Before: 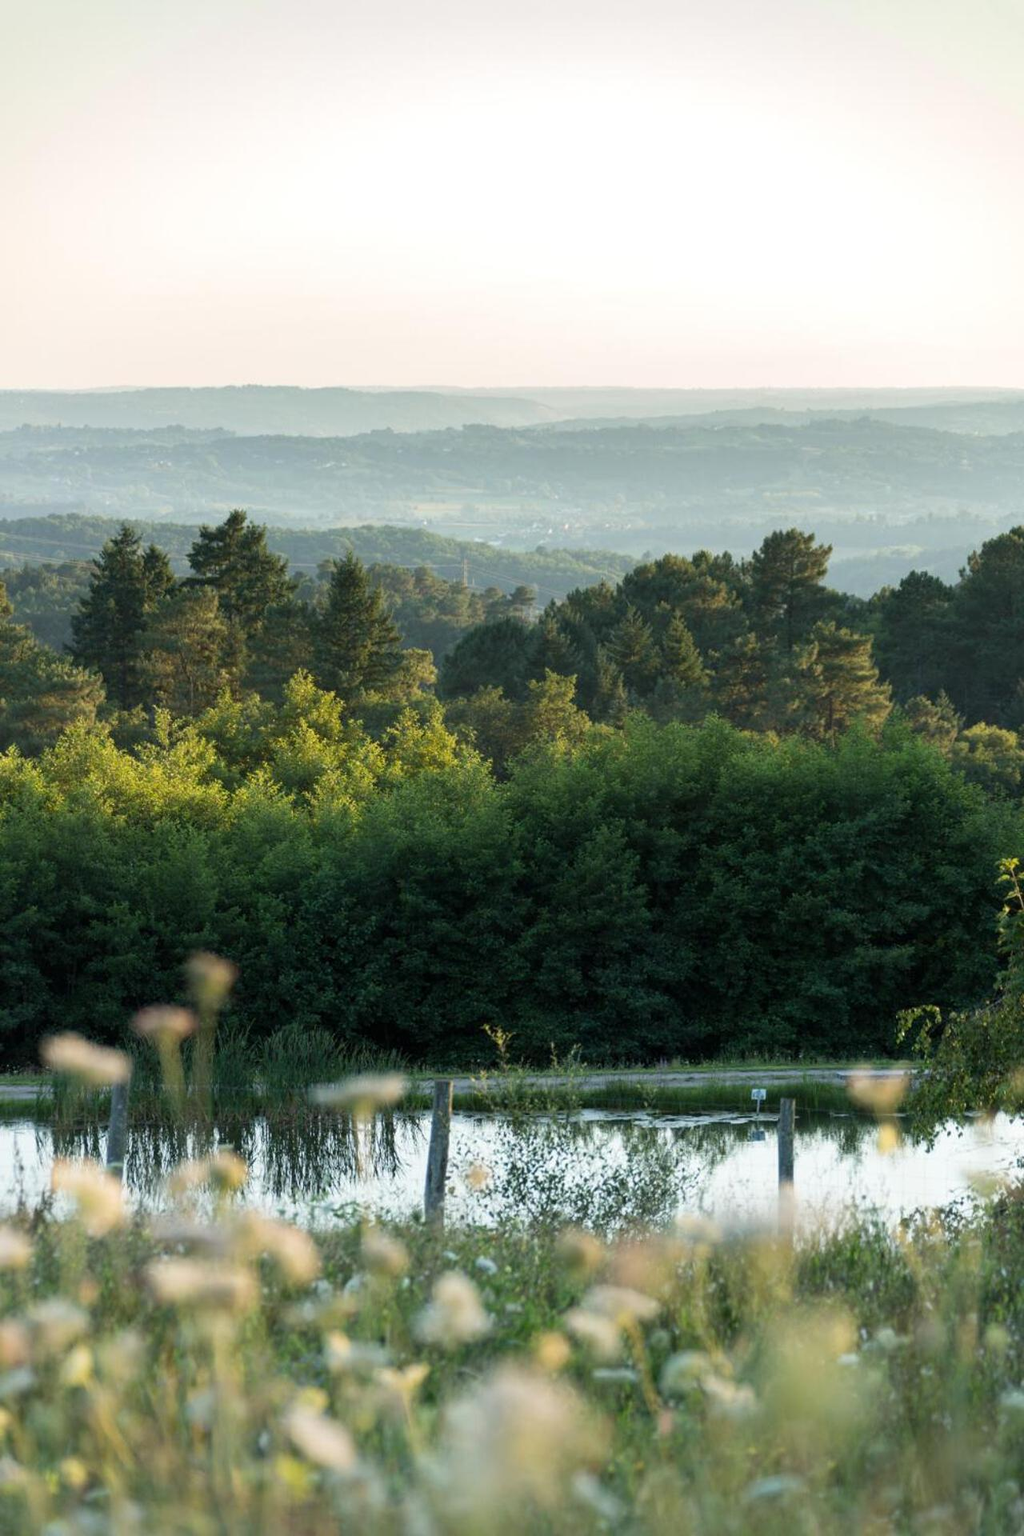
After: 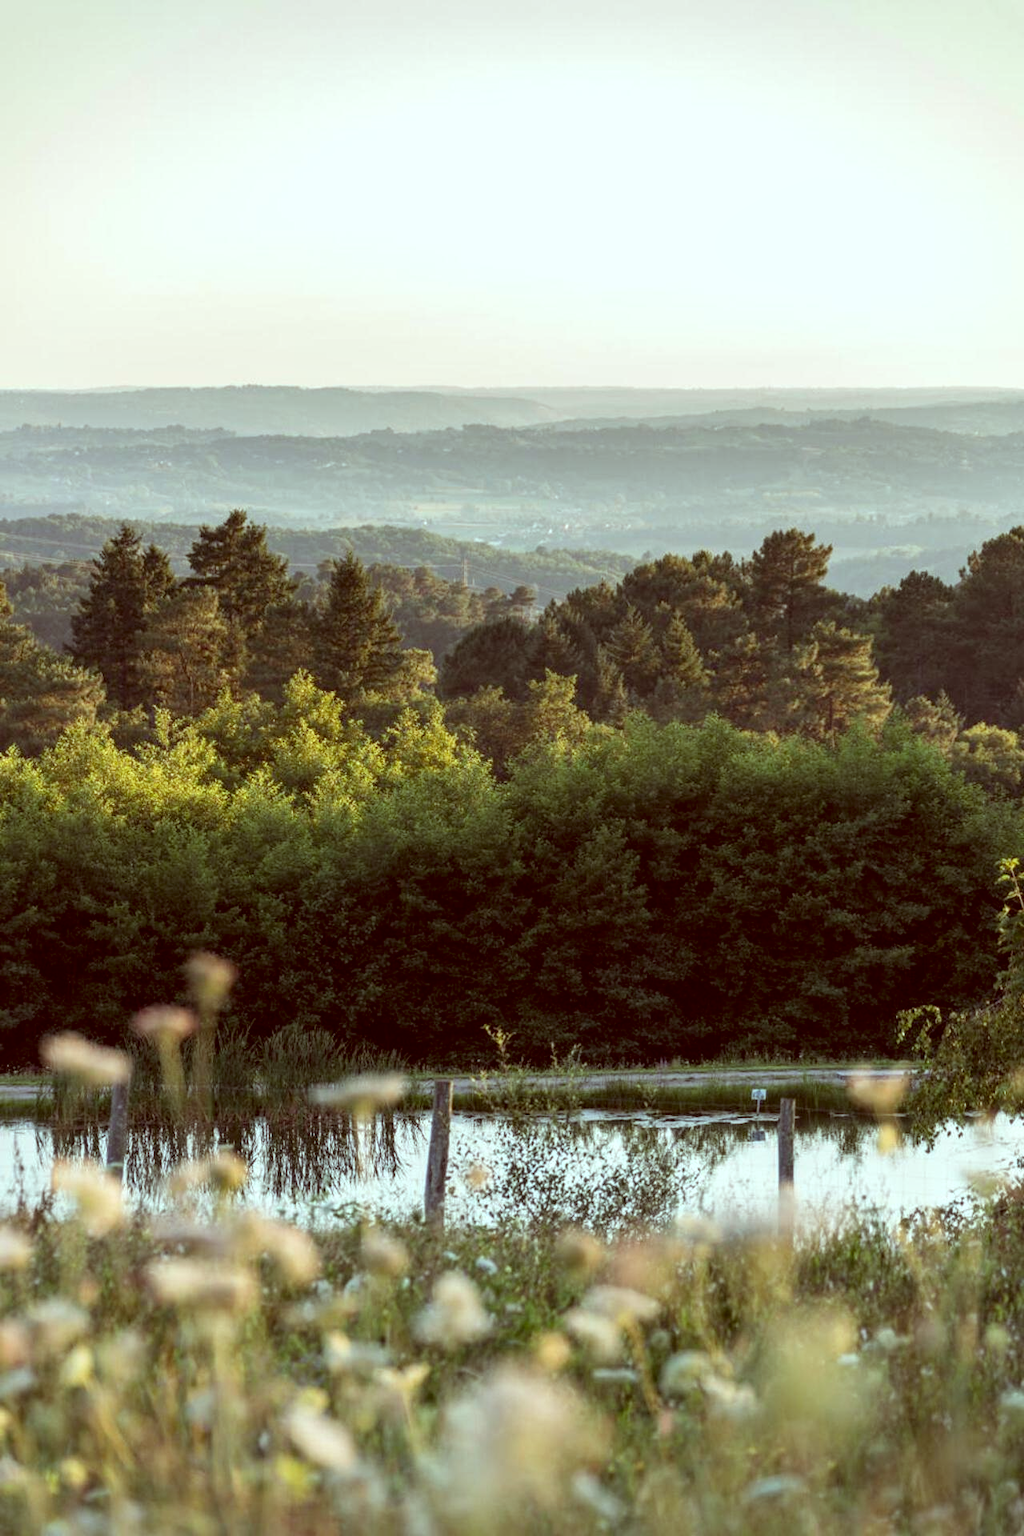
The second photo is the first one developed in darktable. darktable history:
color correction: highlights a* -7.23, highlights b* -0.161, shadows a* 20.08, shadows b* 11.73
local contrast: detail 130%
